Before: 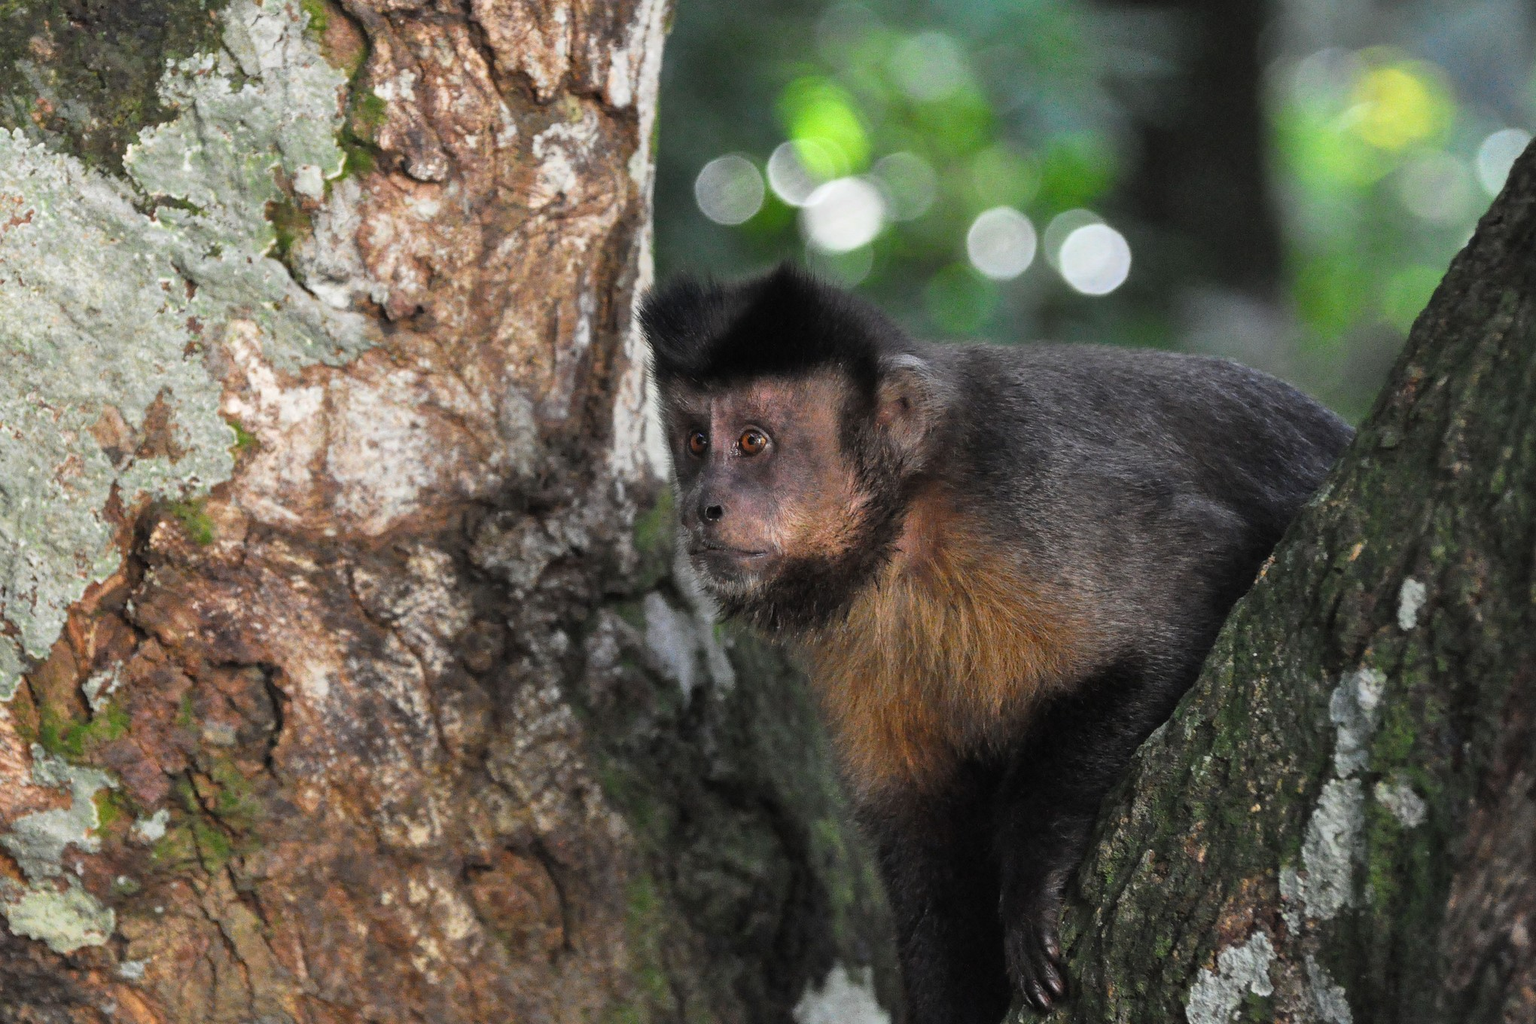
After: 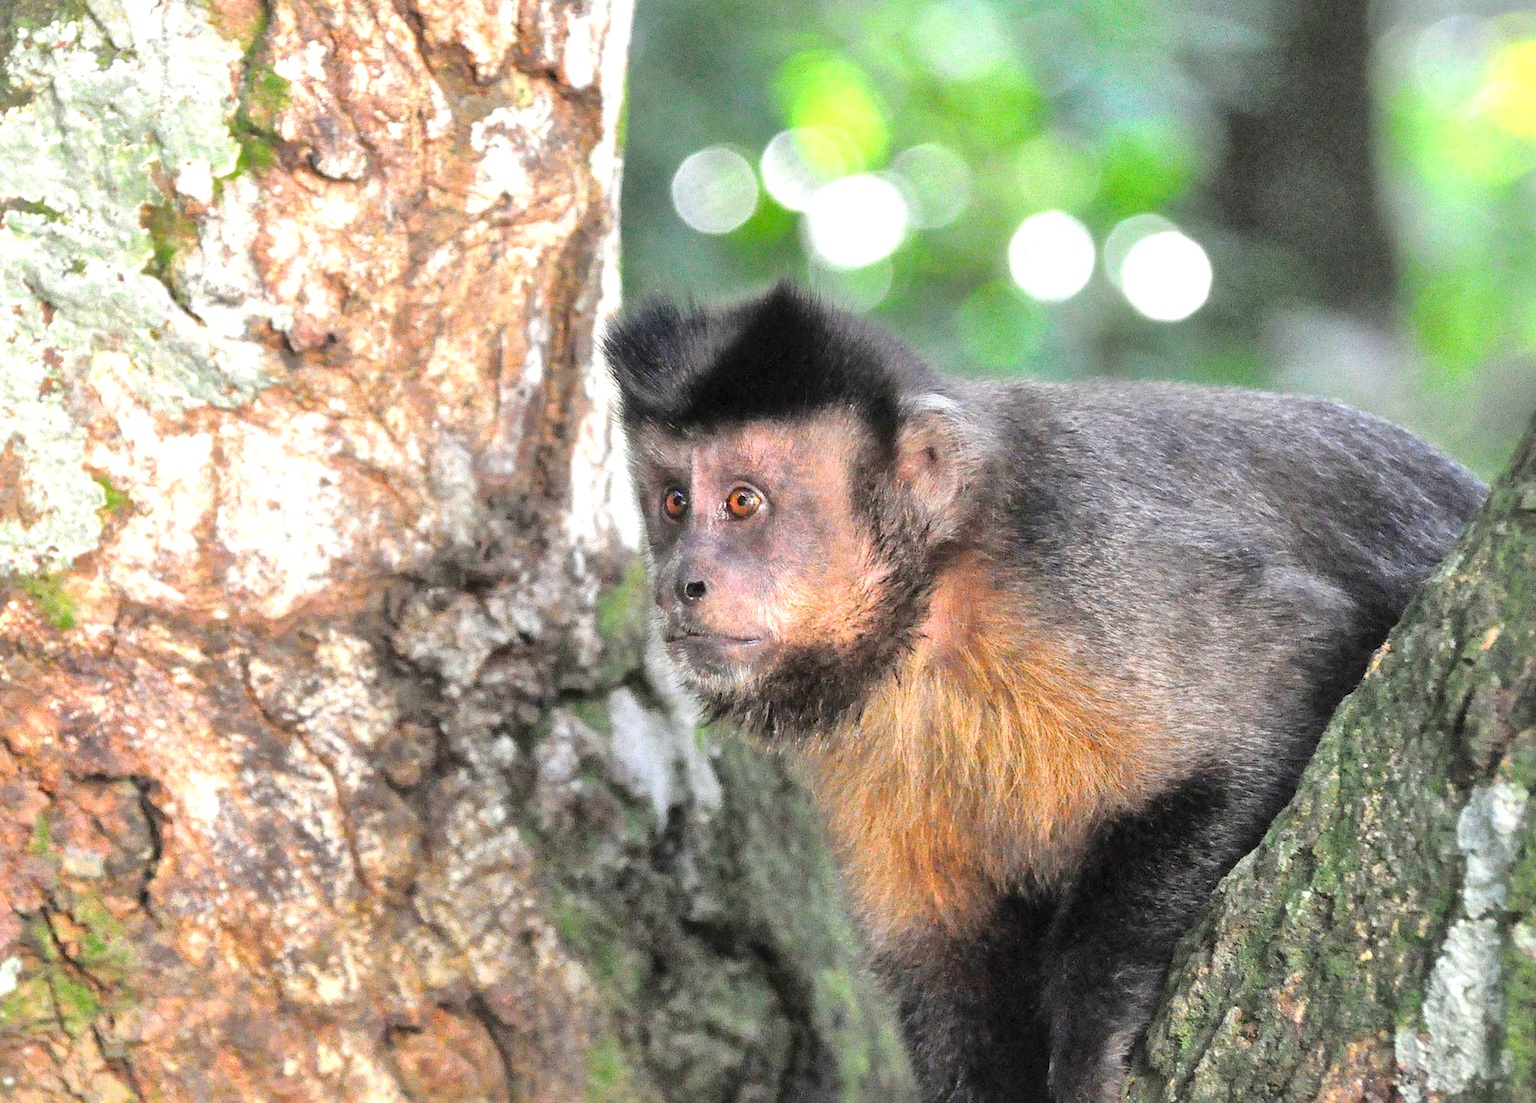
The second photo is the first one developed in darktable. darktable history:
exposure: exposure 0.946 EV, compensate highlight preservation false
tone curve: curves: ch0 [(0, 0) (0.26, 0.424) (0.417, 0.585) (1, 1)], color space Lab, linked channels, preserve colors none
local contrast: mode bilateral grid, contrast 19, coarseness 50, detail 144%, midtone range 0.2
crop: left 9.914%, top 3.549%, right 9.276%, bottom 9.36%
tone equalizer: mask exposure compensation -0.499 EV
